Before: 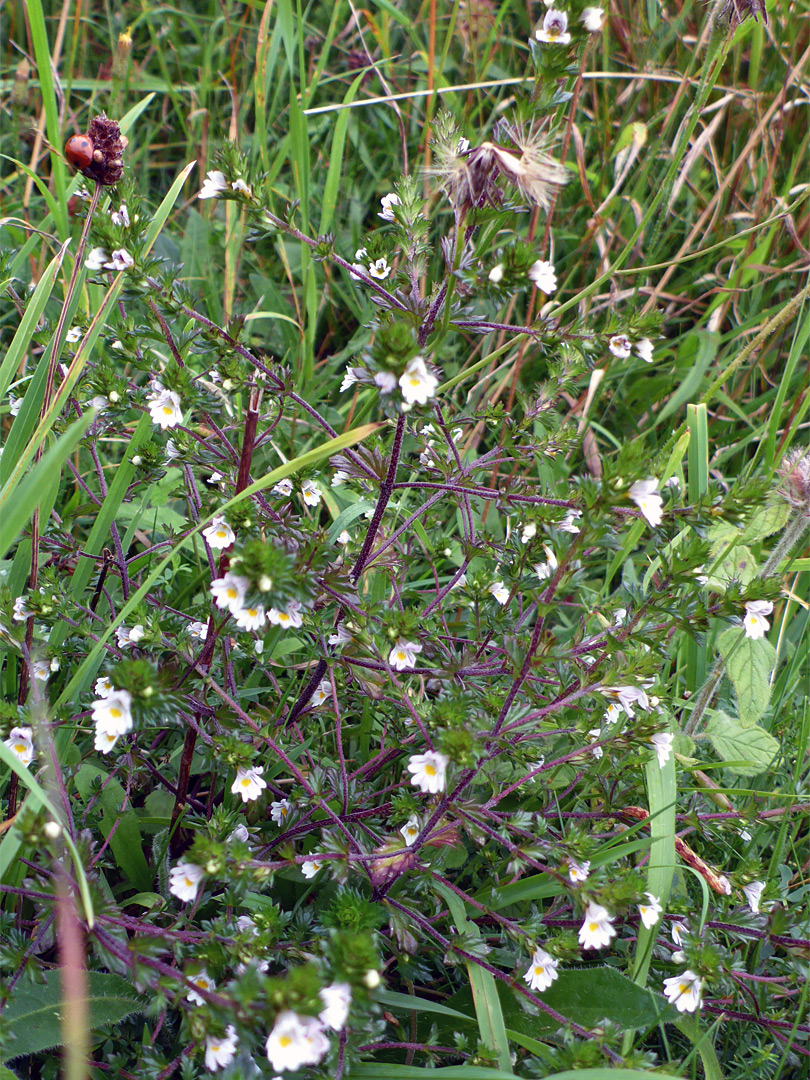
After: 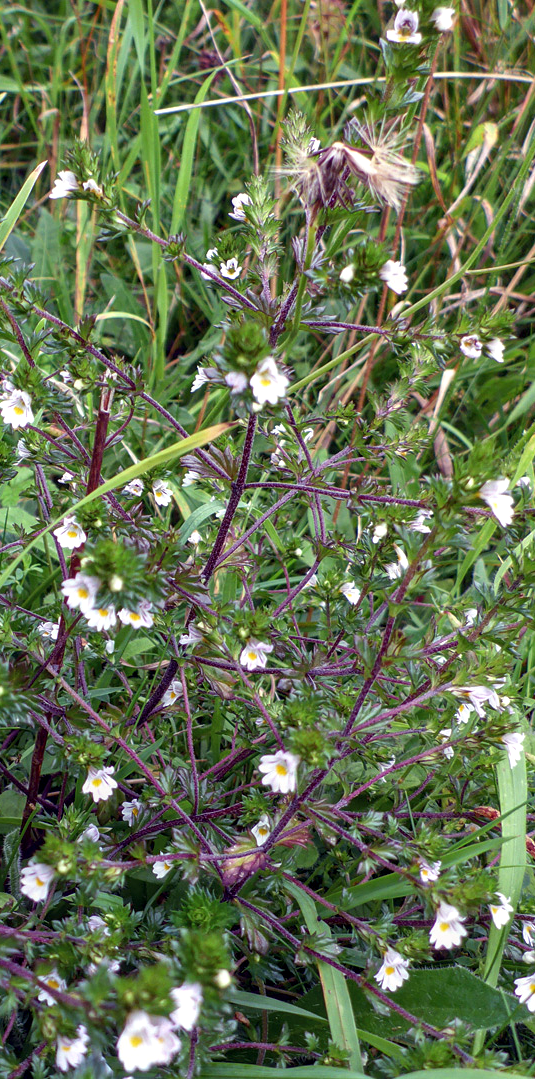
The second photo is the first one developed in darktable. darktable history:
local contrast: on, module defaults
exposure: exposure 0.078 EV, compensate highlight preservation false
crop and rotate: left 18.442%, right 15.508%
